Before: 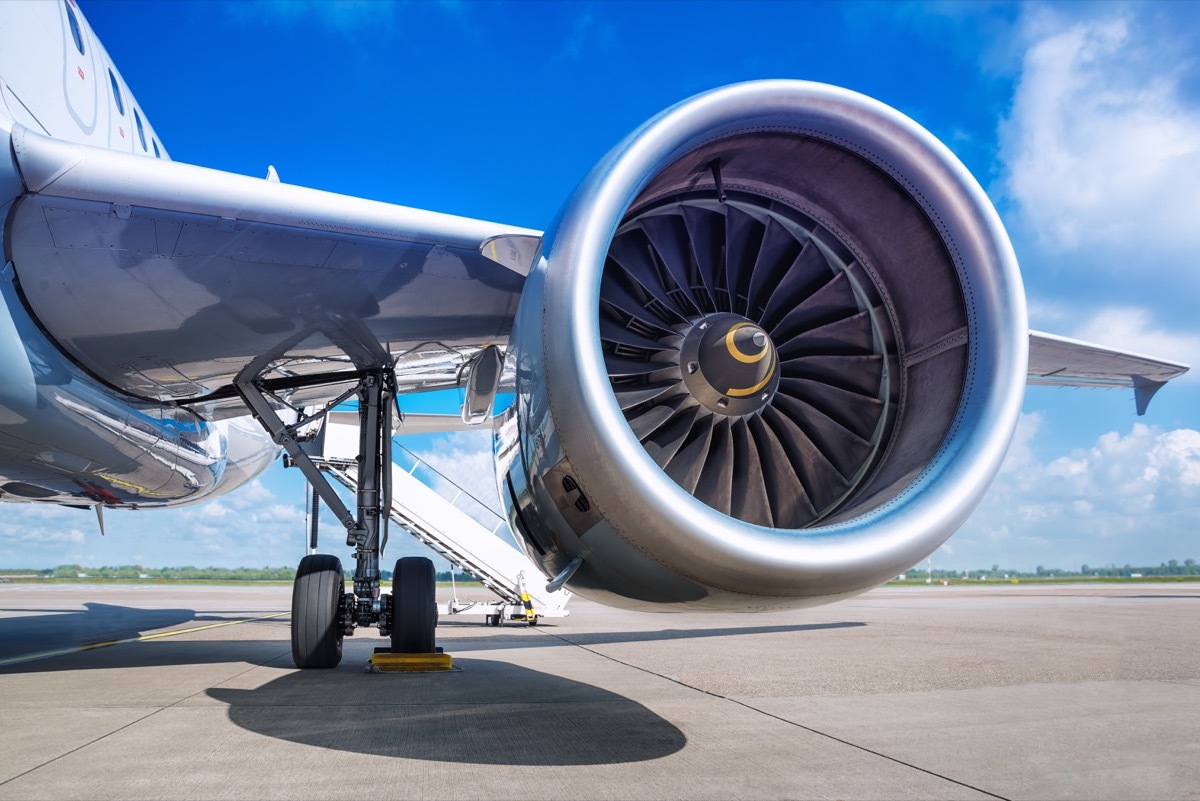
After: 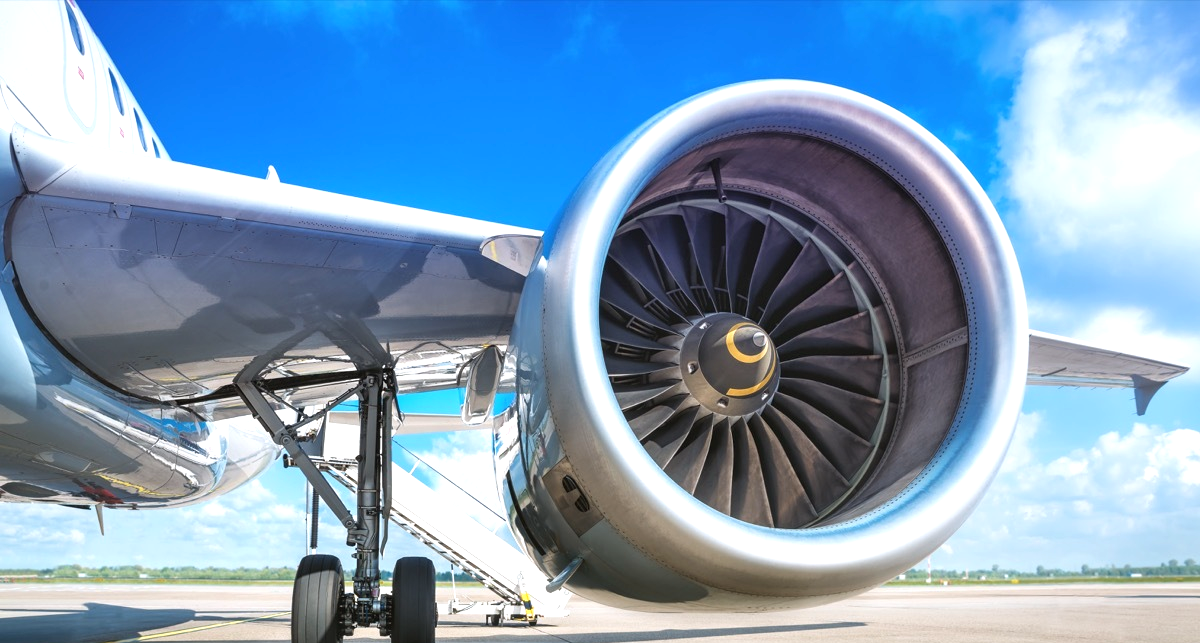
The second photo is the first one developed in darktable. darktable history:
color balance: mode lift, gamma, gain (sRGB), lift [1.04, 1, 1, 0.97], gamma [1.01, 1, 1, 0.97], gain [0.96, 1, 1, 0.97]
exposure: black level correction 0, exposure 0.7 EV, compensate exposure bias true, compensate highlight preservation false
crop: bottom 19.644%
